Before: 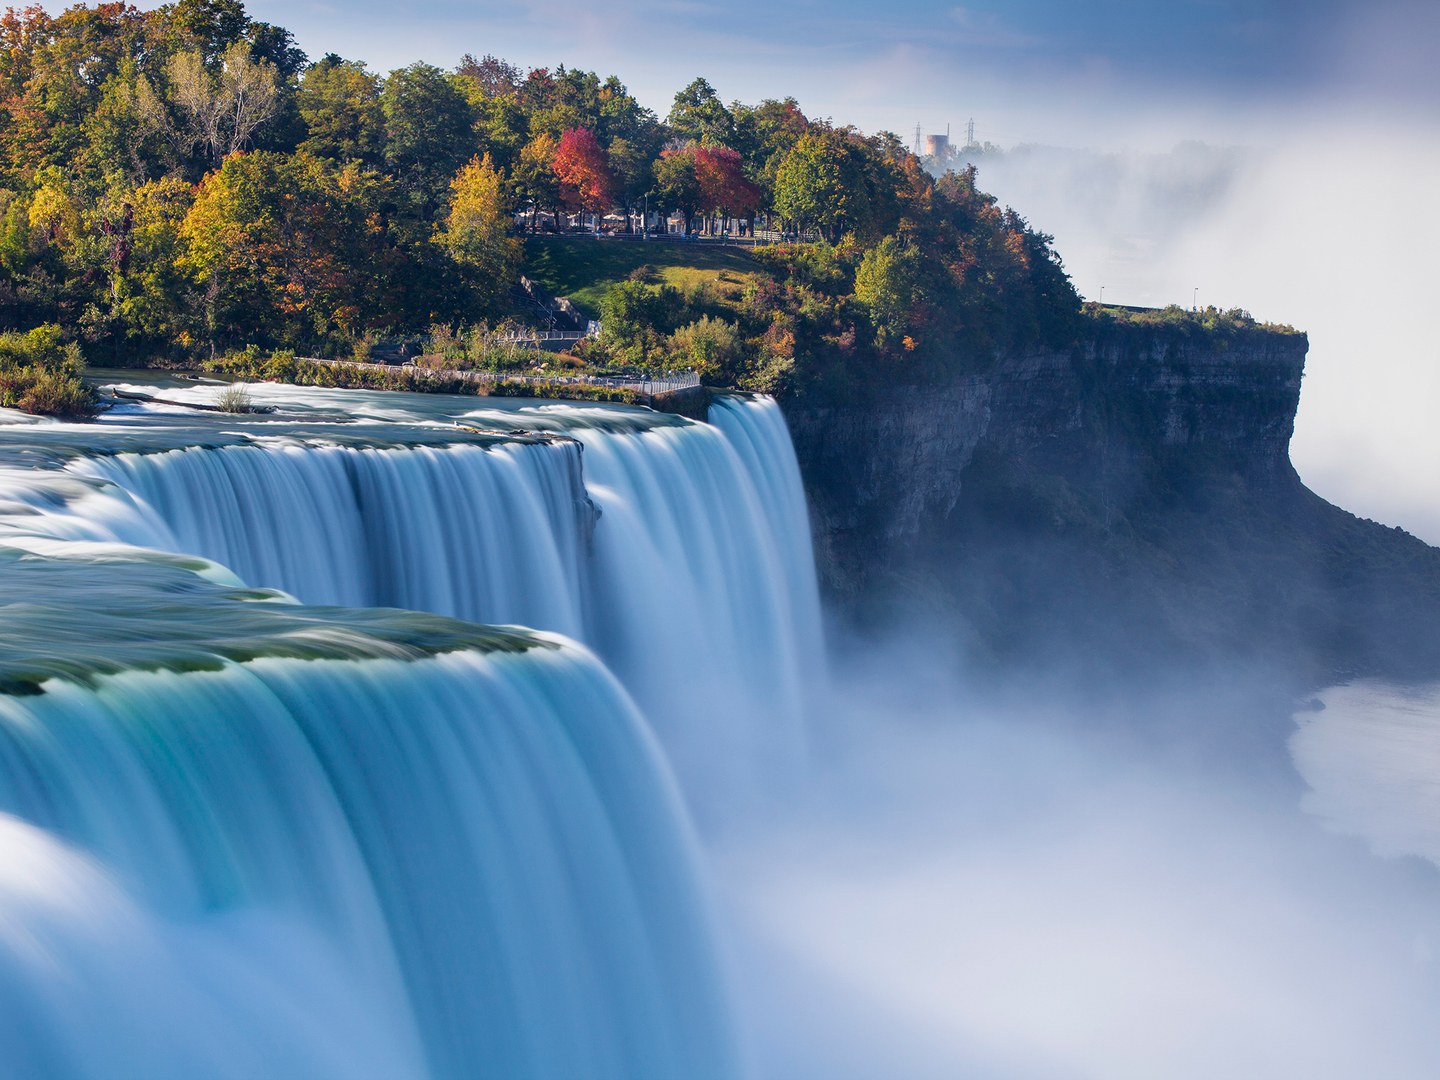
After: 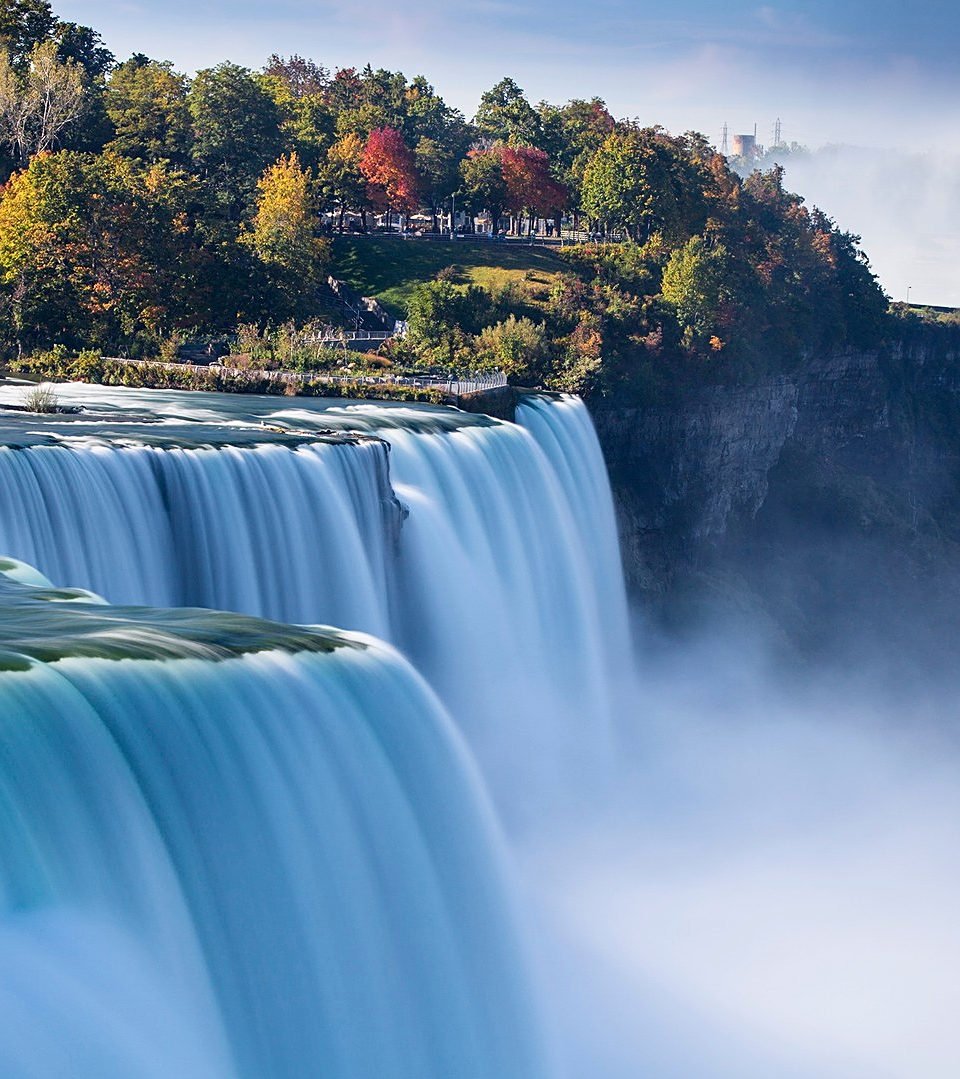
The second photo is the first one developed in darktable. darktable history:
contrast brightness saturation: contrast 0.146, brightness 0.051
crop and rotate: left 13.419%, right 19.913%
sharpen: on, module defaults
